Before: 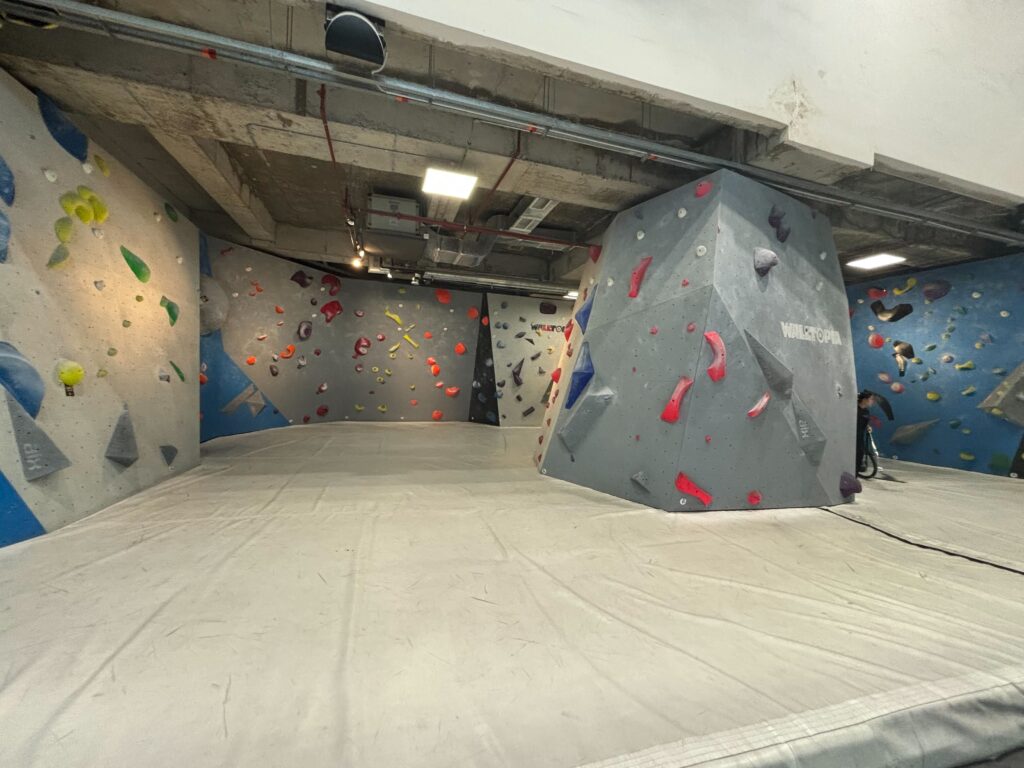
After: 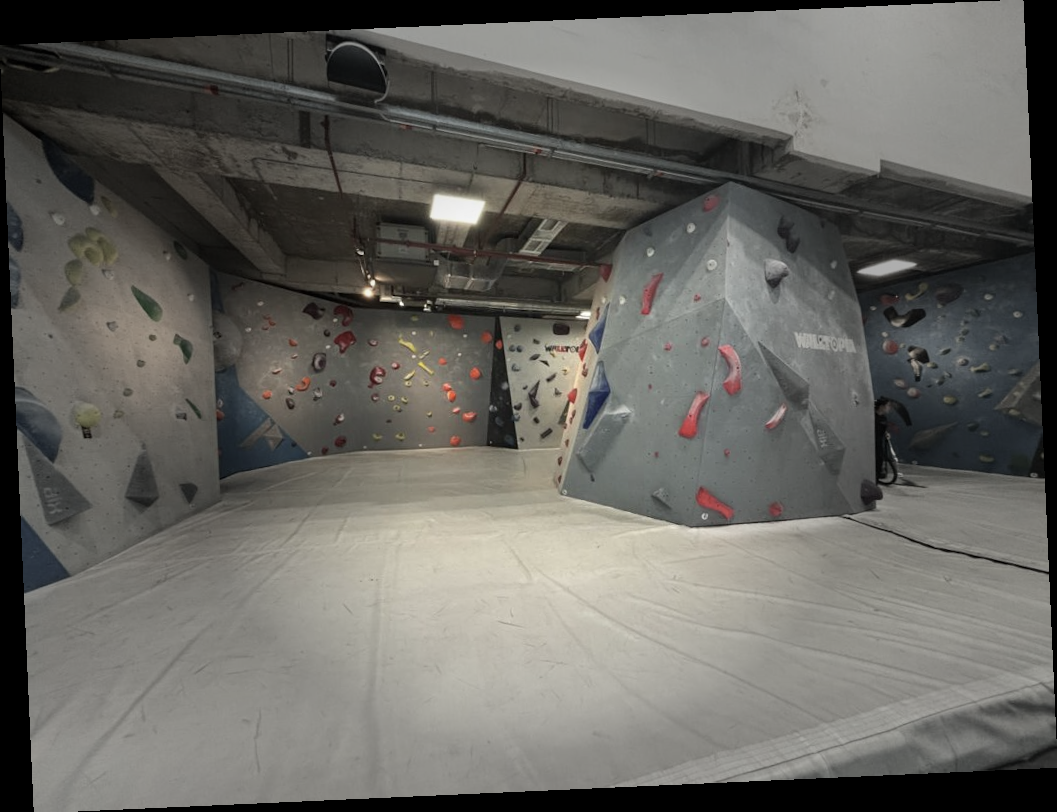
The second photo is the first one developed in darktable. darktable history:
vignetting: fall-off start 31.28%, fall-off radius 34.64%, brightness -0.575
rotate and perspective: rotation -2.56°, automatic cropping off
contrast brightness saturation: contrast 0.1, saturation -0.3
